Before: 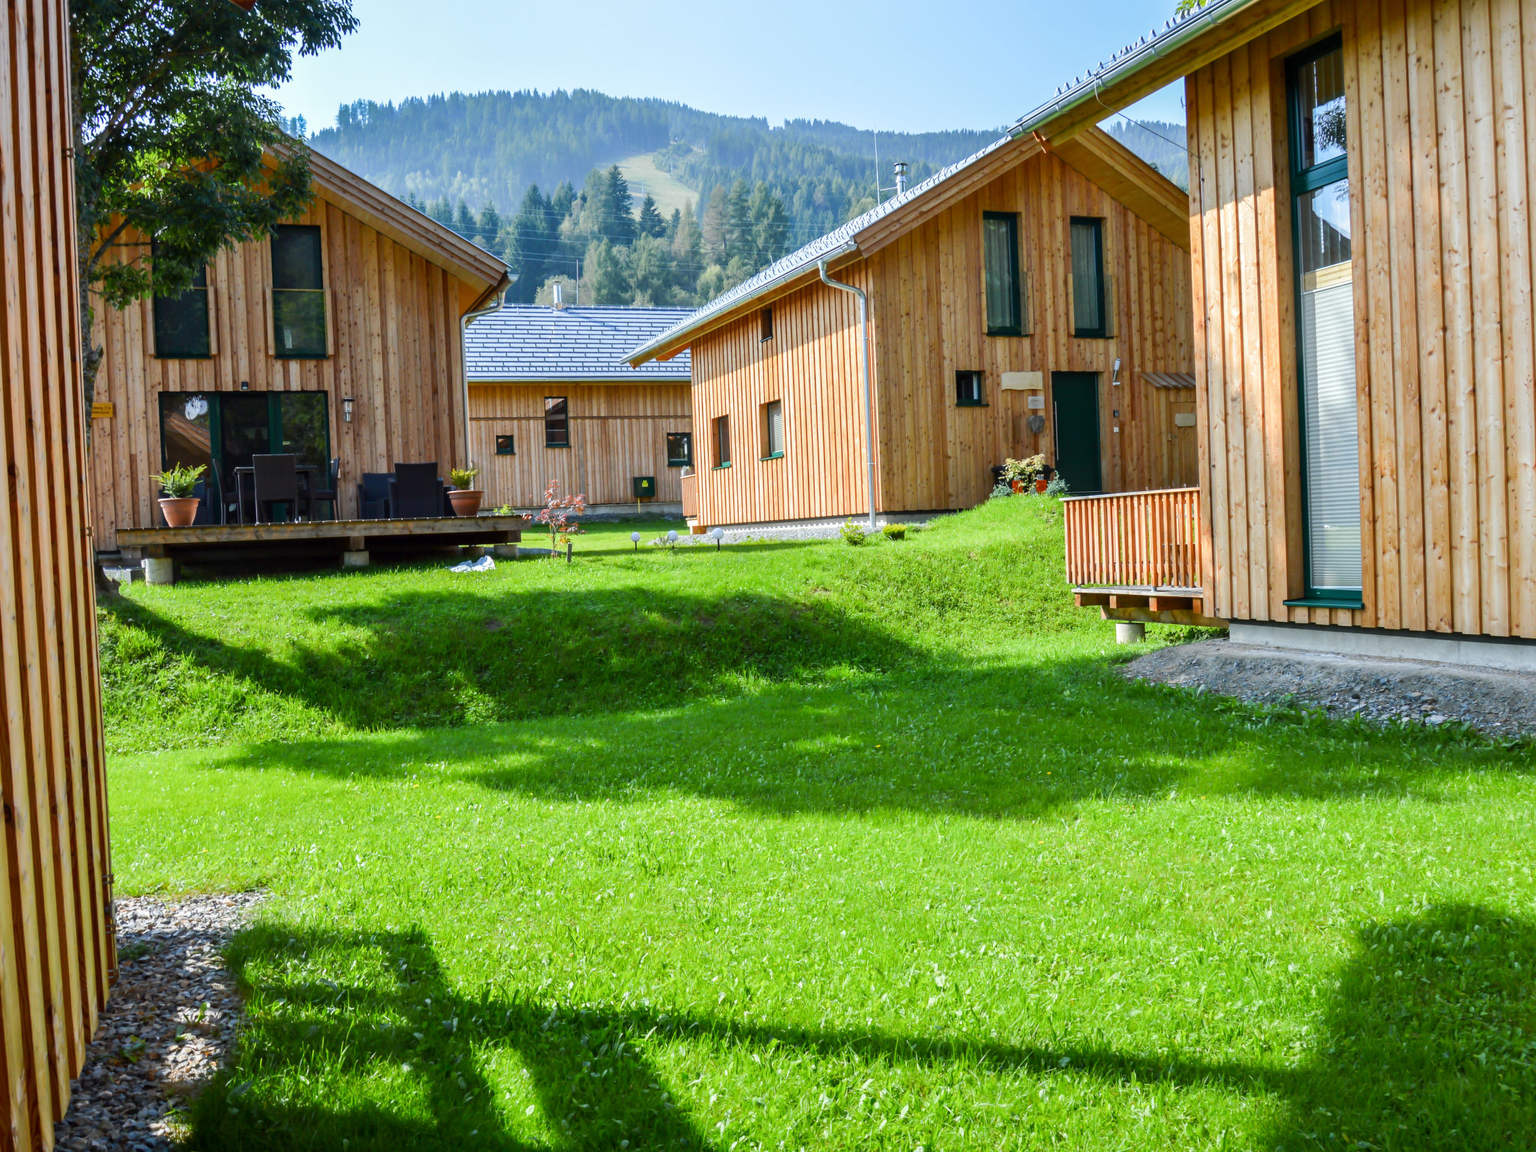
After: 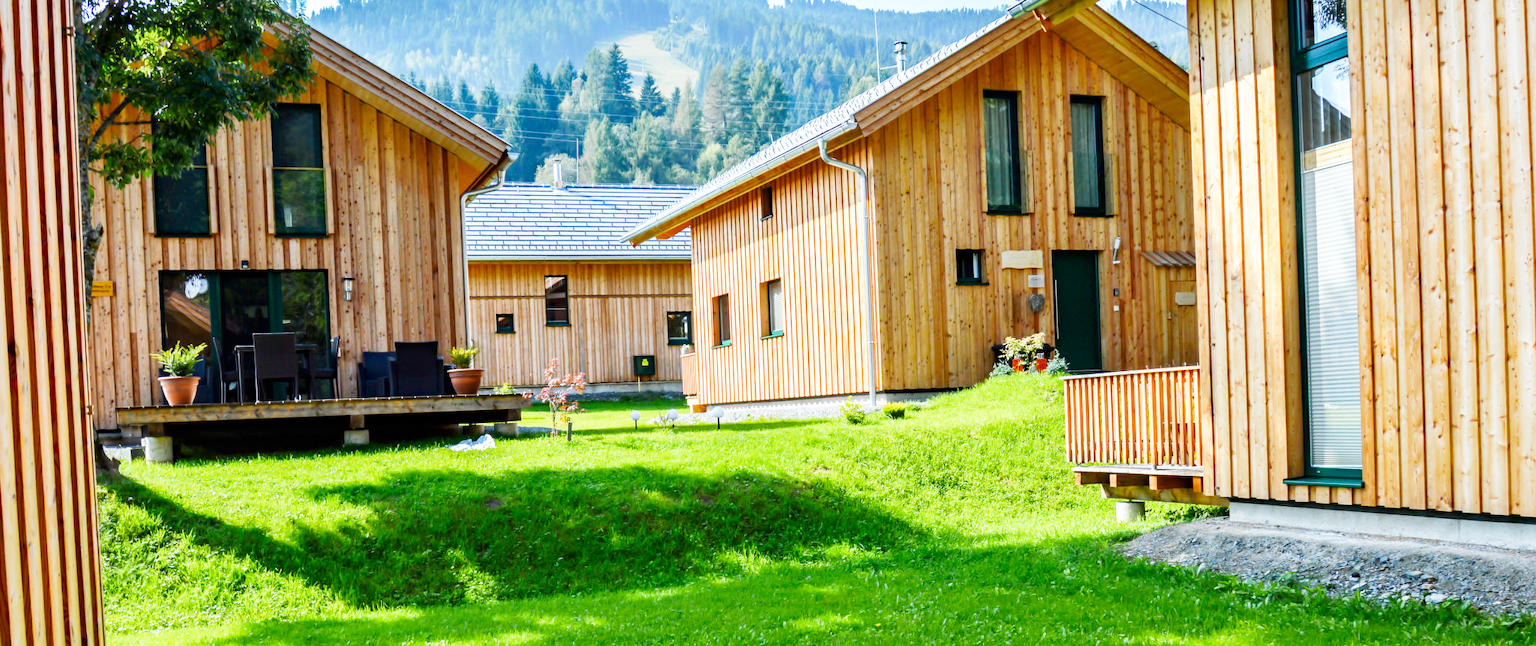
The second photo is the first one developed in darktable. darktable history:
crop and rotate: top 10.605%, bottom 33.274%
base curve: curves: ch0 [(0, 0) (0.005, 0.002) (0.15, 0.3) (0.4, 0.7) (0.75, 0.95) (1, 1)], preserve colors none
haze removal: adaptive false
